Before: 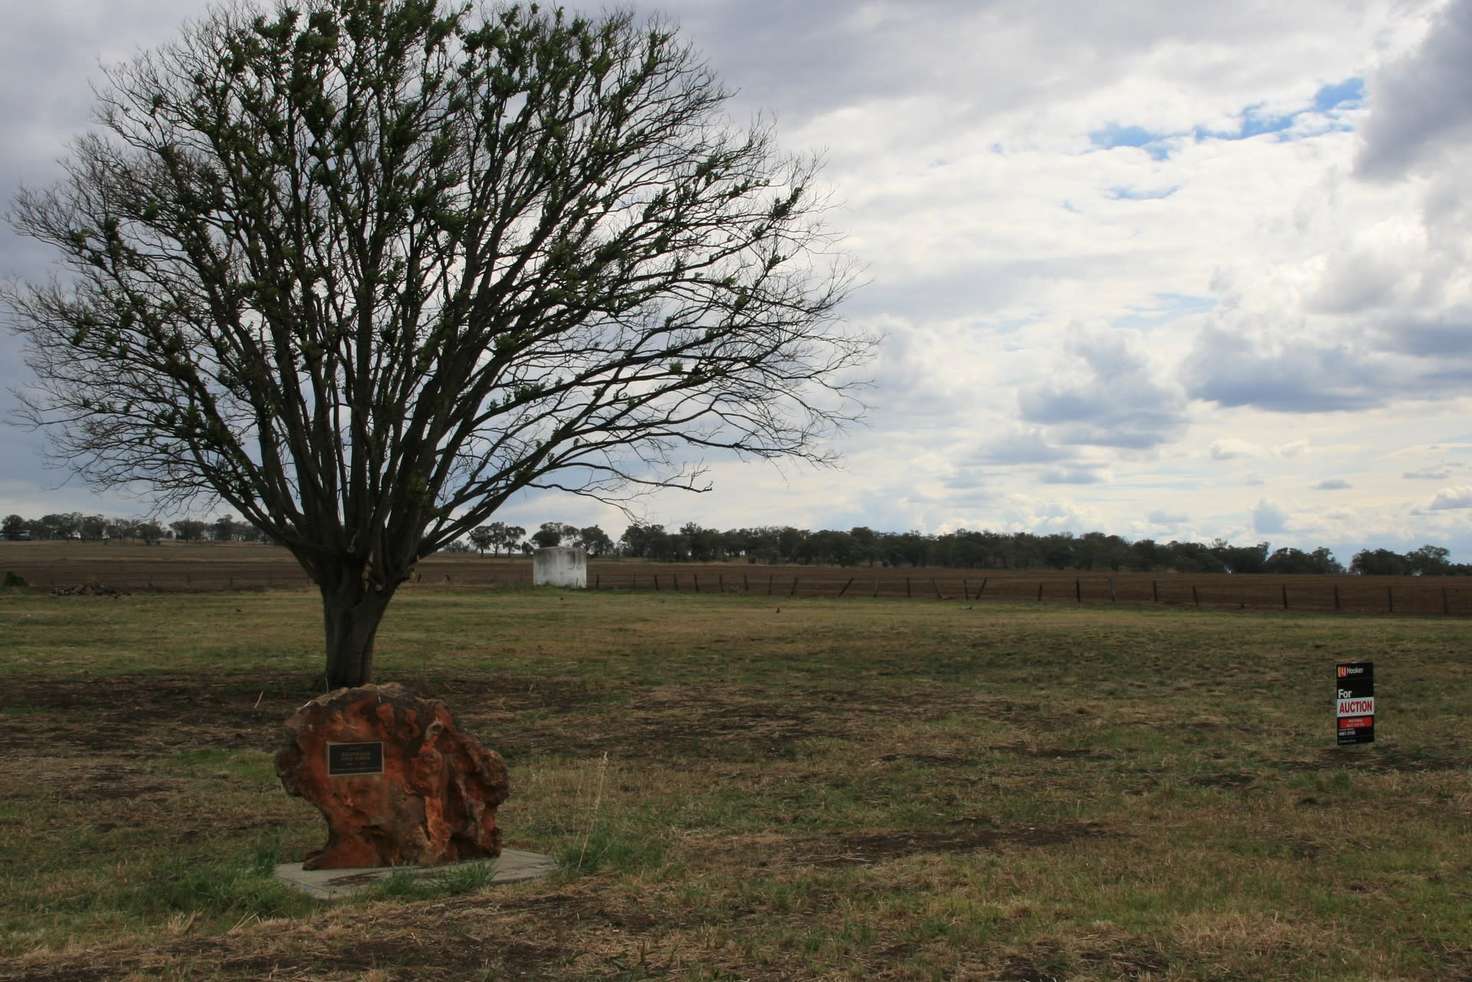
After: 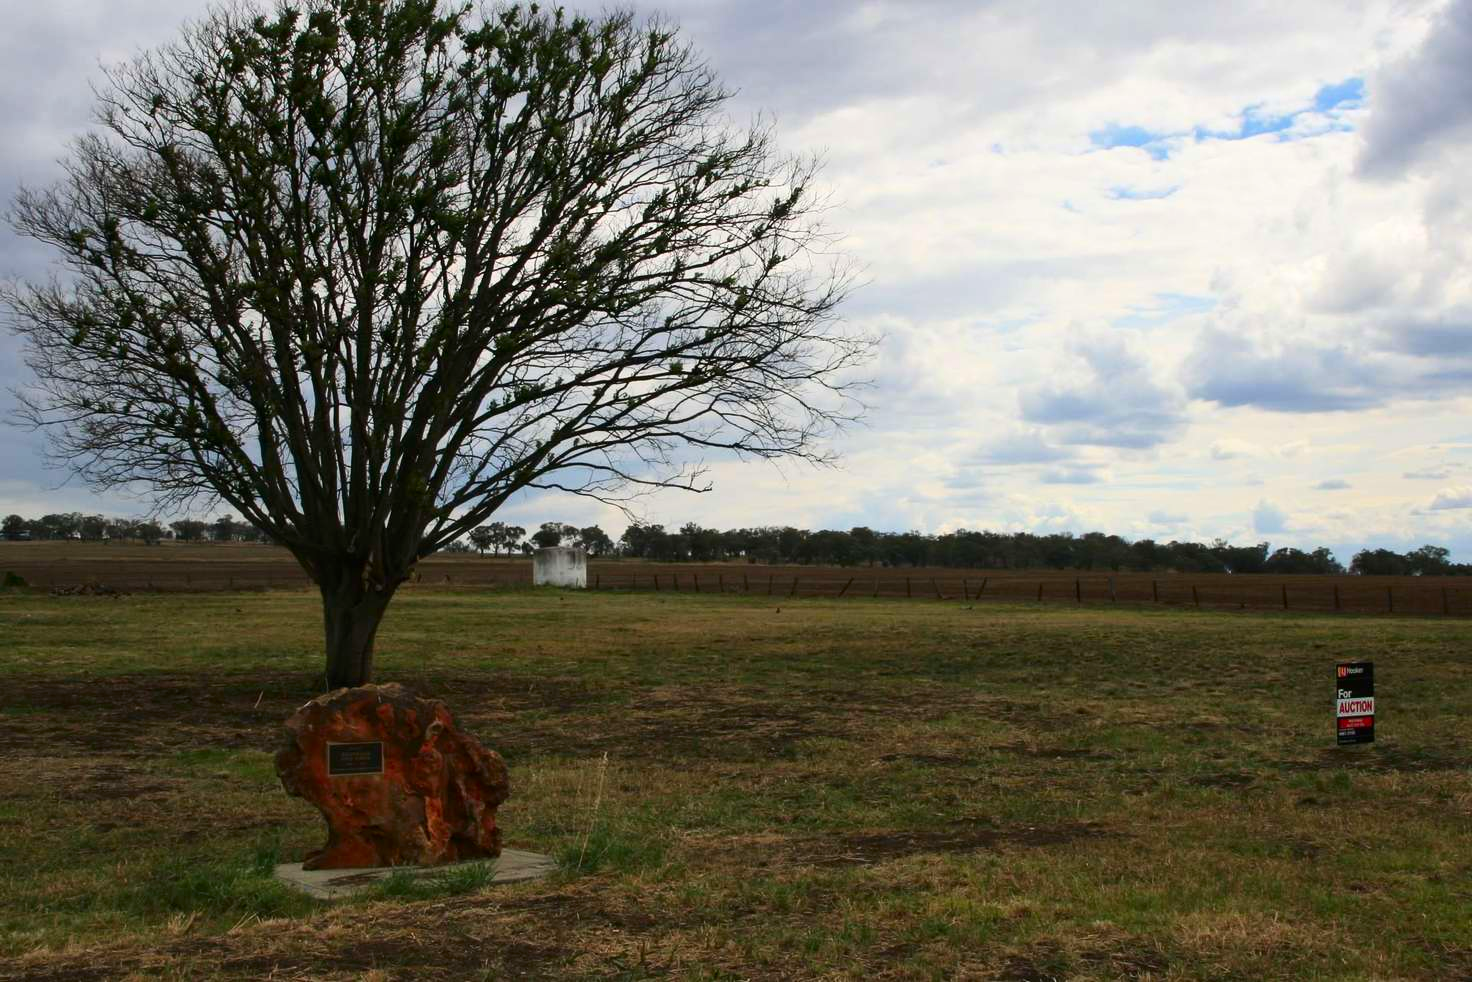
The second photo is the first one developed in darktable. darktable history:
contrast brightness saturation: contrast 0.16, saturation 0.32
